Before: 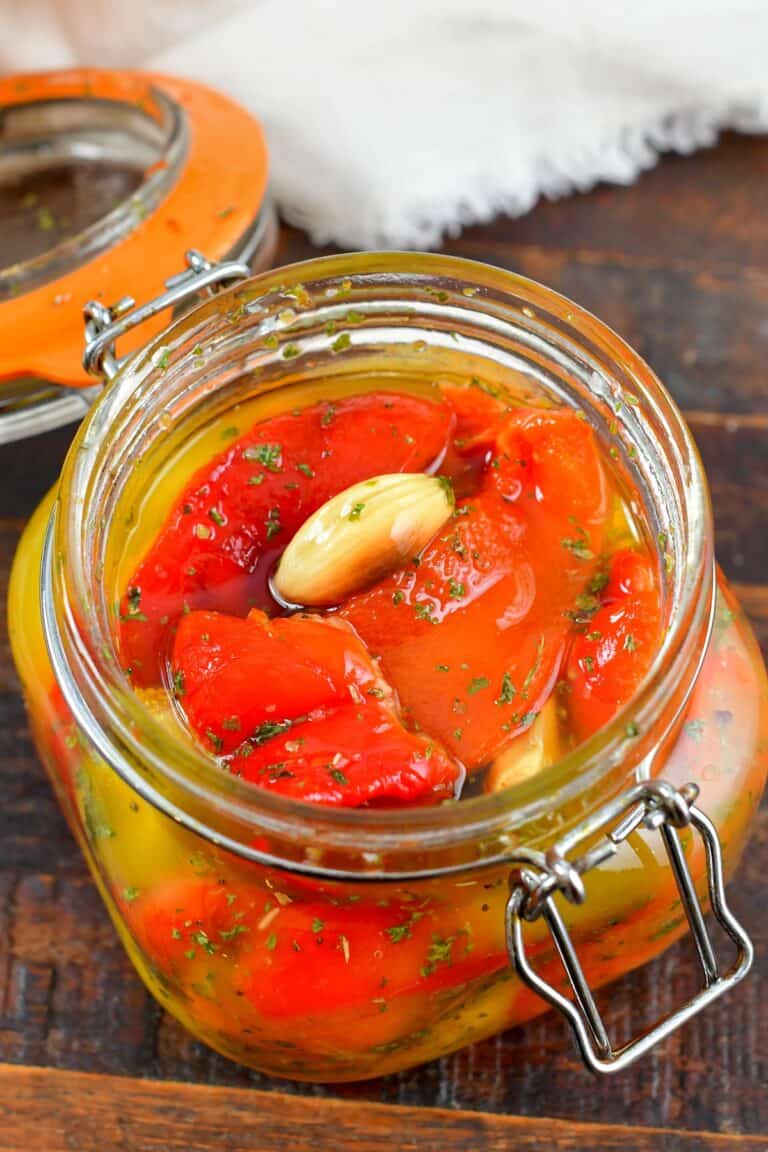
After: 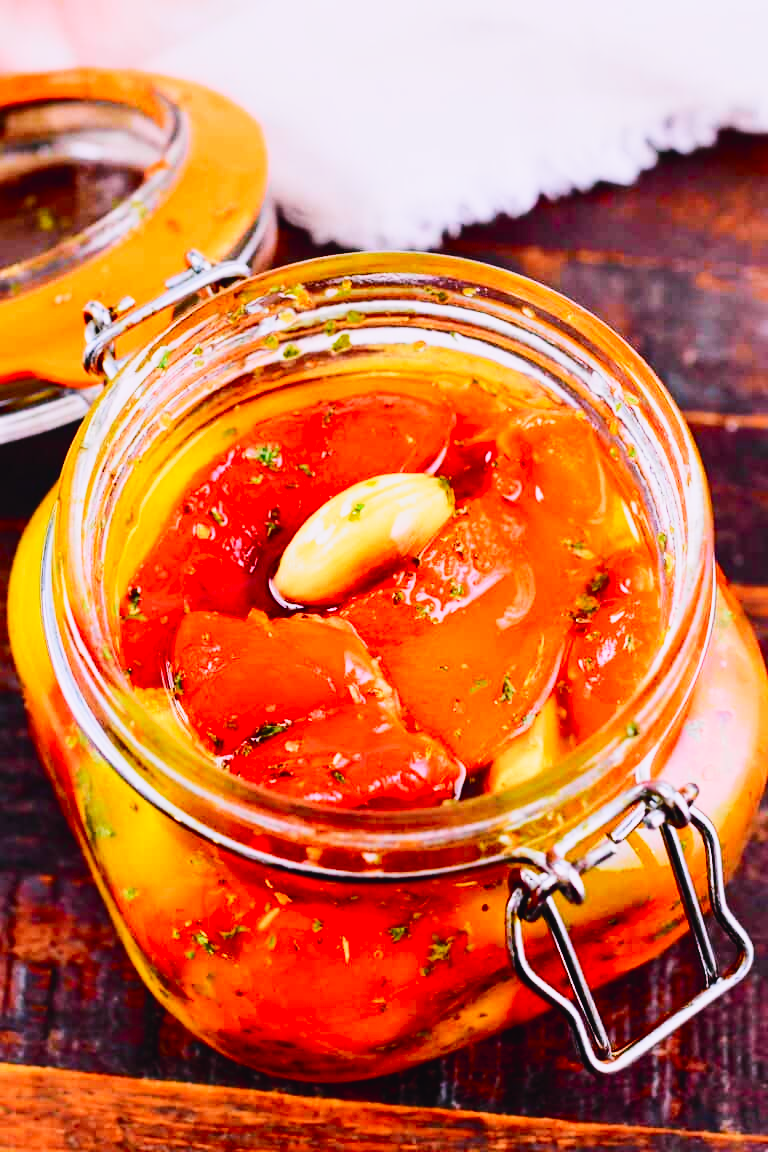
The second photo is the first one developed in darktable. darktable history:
sigmoid: contrast 1.81, skew -0.21, preserve hue 0%, red attenuation 0.1, red rotation 0.035, green attenuation 0.1, green rotation -0.017, blue attenuation 0.15, blue rotation -0.052, base primaries Rec2020
white balance: red 1.066, blue 1.119
tone curve: curves: ch0 [(0, 0.023) (0.103, 0.087) (0.295, 0.297) (0.445, 0.531) (0.553, 0.665) (0.735, 0.843) (0.994, 1)]; ch1 [(0, 0) (0.427, 0.346) (0.456, 0.426) (0.484, 0.483) (0.509, 0.514) (0.535, 0.56) (0.581, 0.632) (0.646, 0.715) (1, 1)]; ch2 [(0, 0) (0.369, 0.388) (0.449, 0.431) (0.501, 0.495) (0.533, 0.518) (0.572, 0.612) (0.677, 0.752) (1, 1)], color space Lab, independent channels, preserve colors none
